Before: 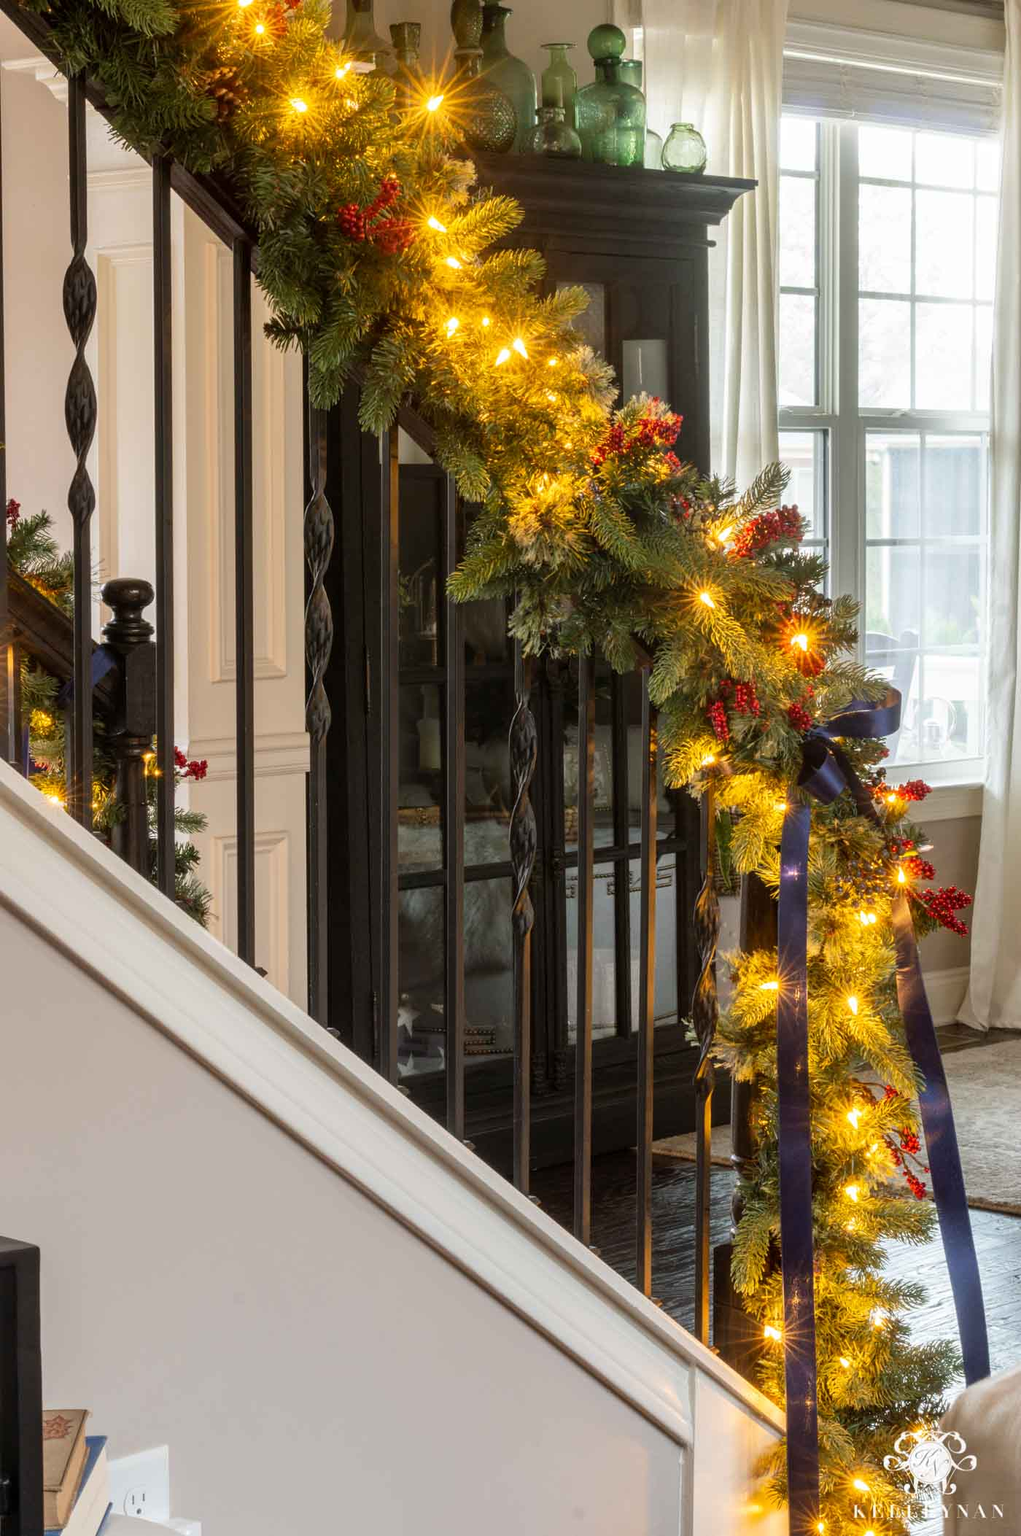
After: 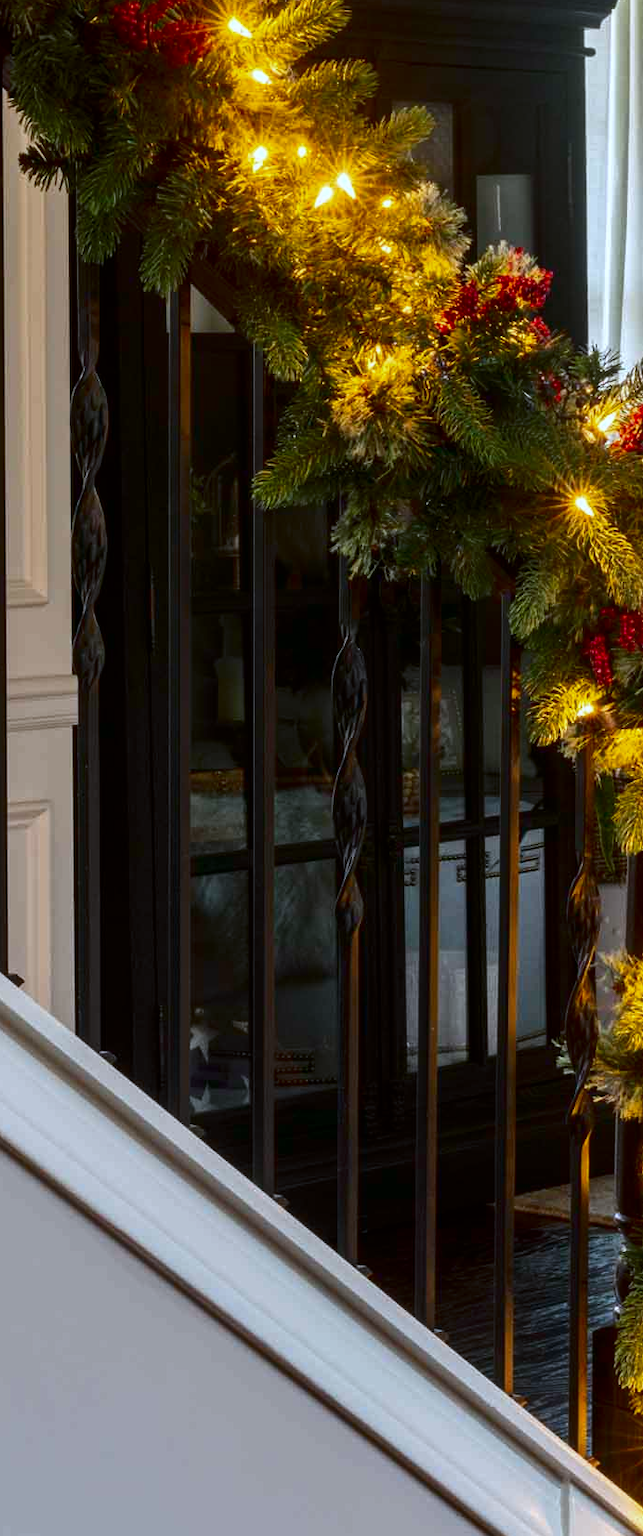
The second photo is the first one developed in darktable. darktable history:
contrast brightness saturation: contrast 0.1, brightness -0.26, saturation 0.14
color calibration: x 0.37, y 0.382, temperature 4313.32 K
crop and rotate: angle 0.02°, left 24.353%, top 13.219%, right 26.156%, bottom 8.224%
